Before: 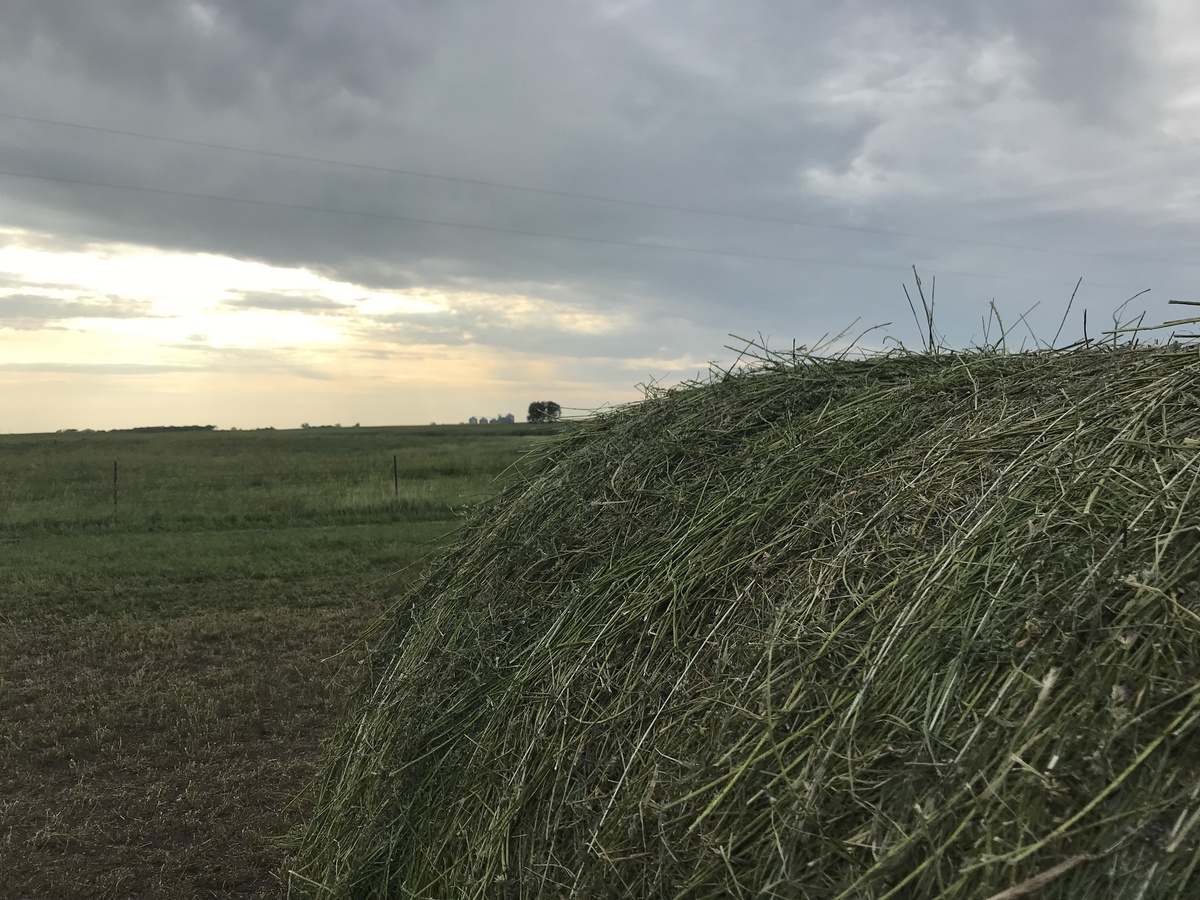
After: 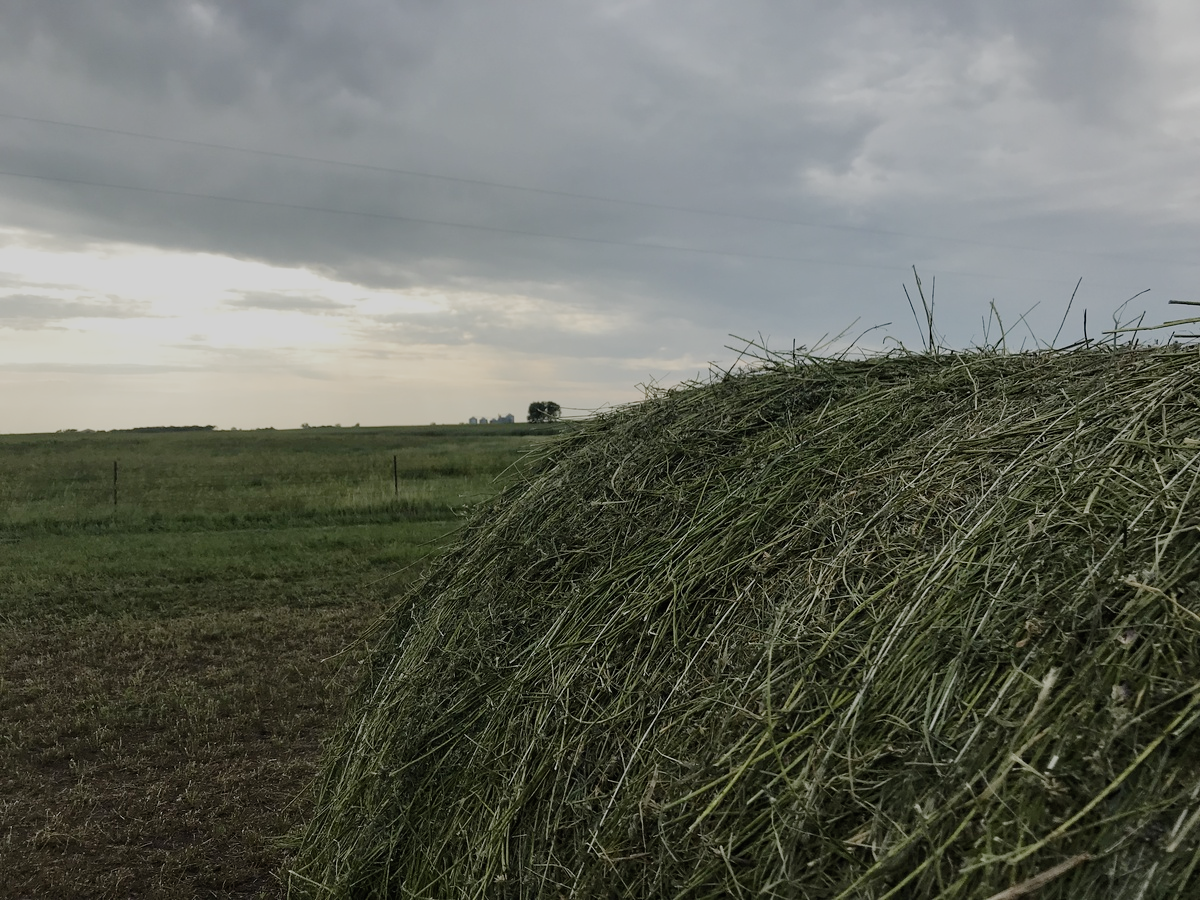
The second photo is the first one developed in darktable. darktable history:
filmic rgb: black relative exposure -7.65 EV, white relative exposure 4.56 EV, hardness 3.61, contrast 0.991, add noise in highlights 0.001, preserve chrominance no, color science v3 (2019), use custom middle-gray values true, contrast in highlights soft
